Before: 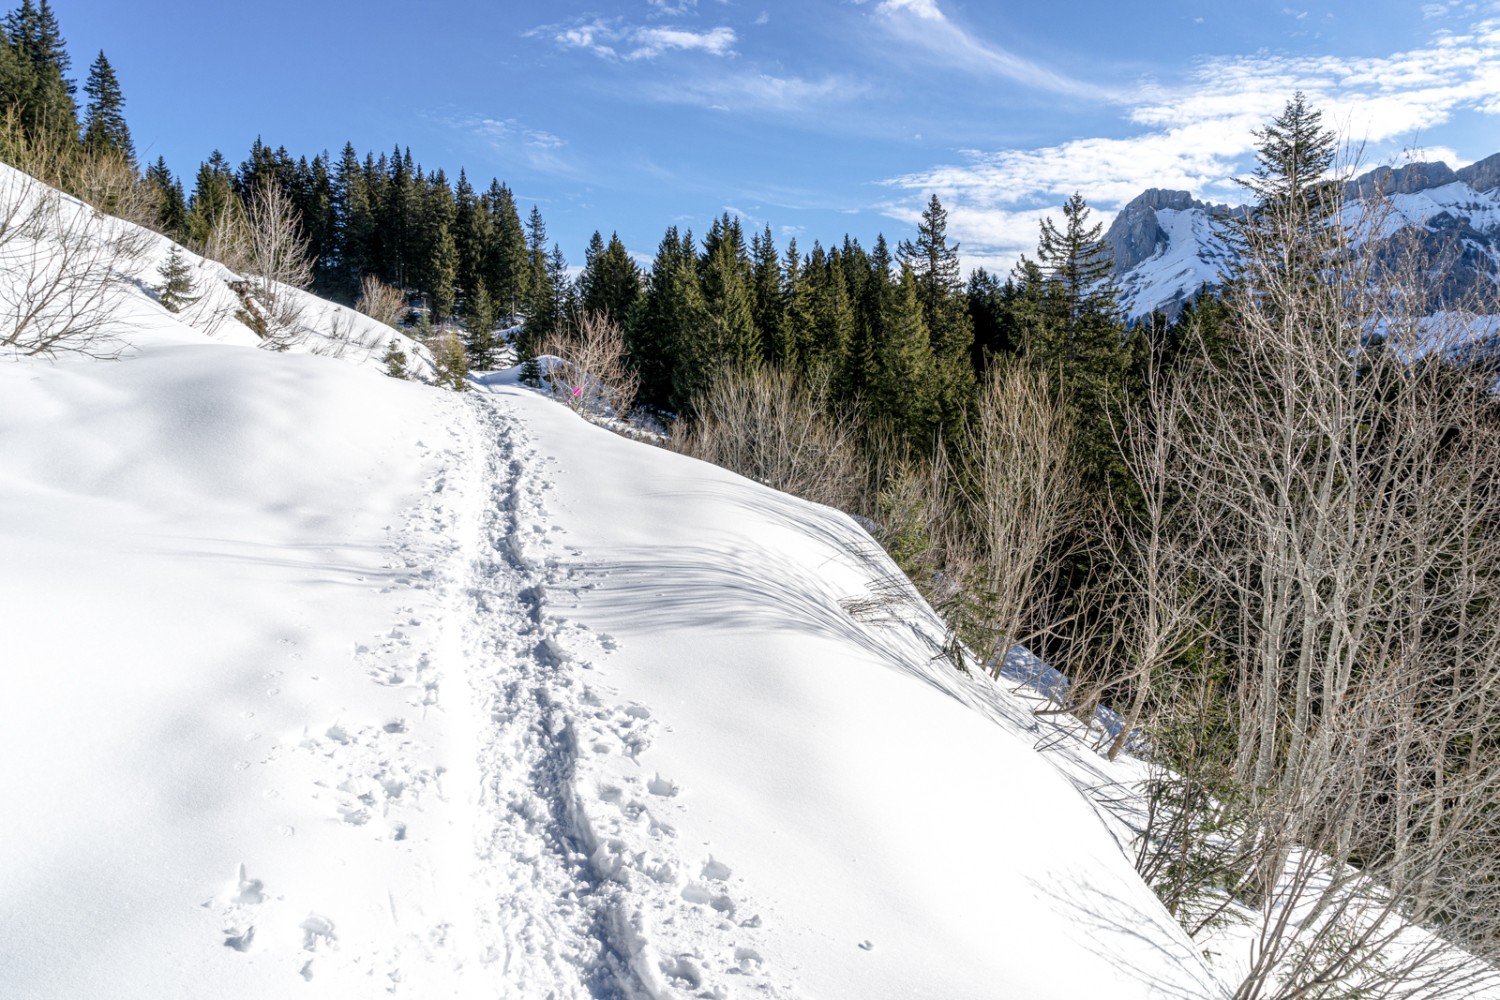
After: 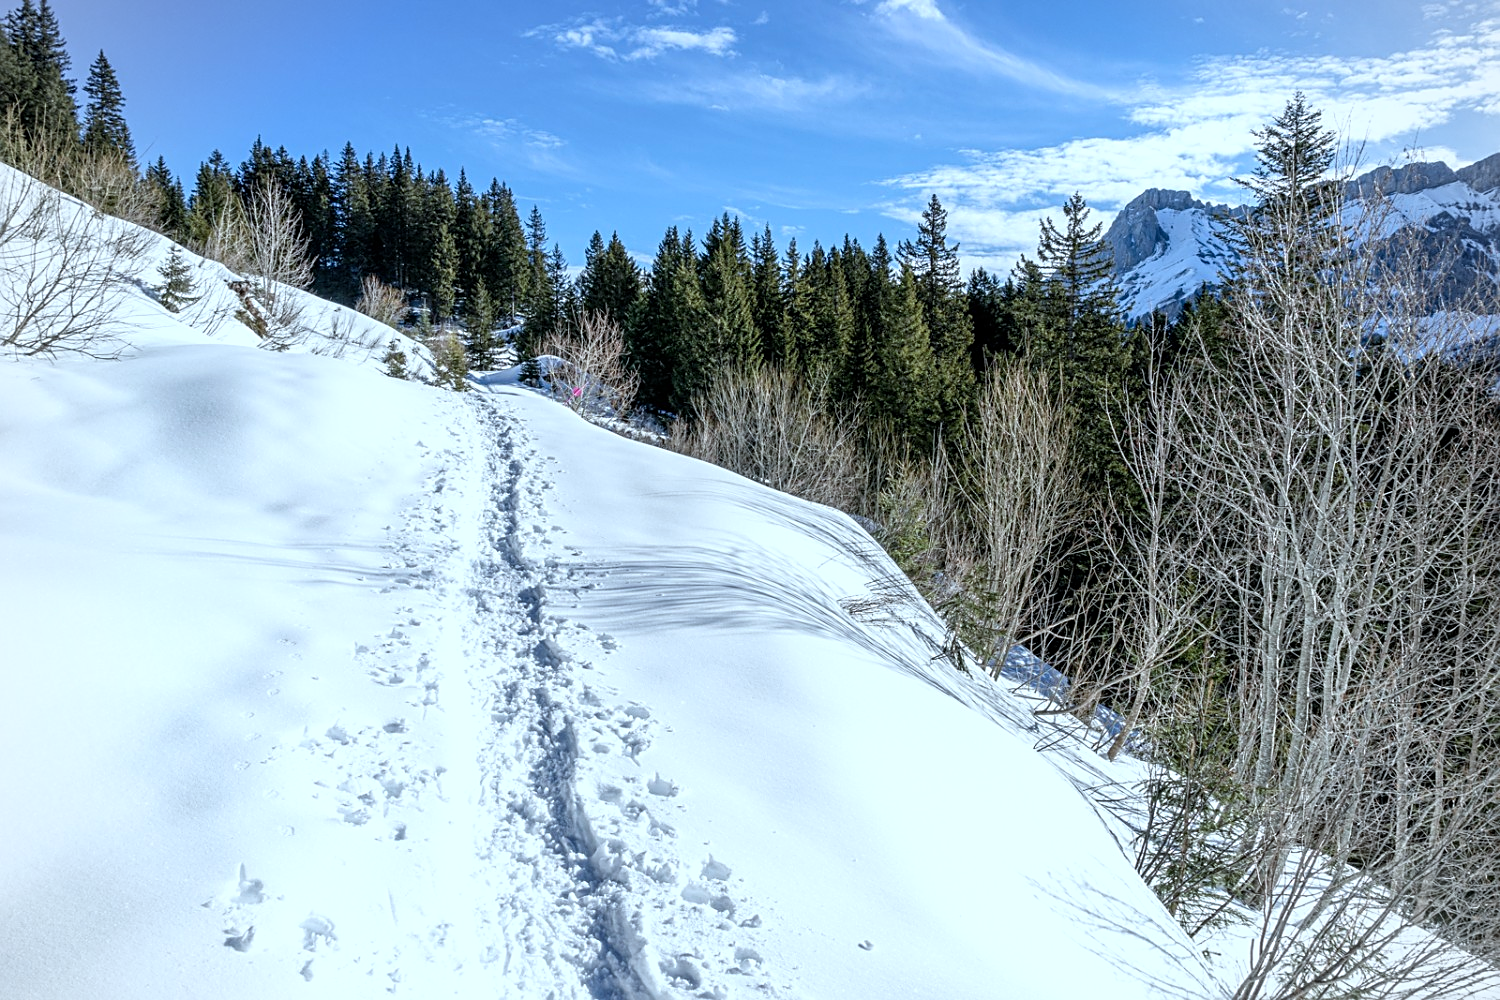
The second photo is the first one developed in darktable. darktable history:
vignetting: brightness -0.167
color calibration: illuminant F (fluorescent), F source F9 (Cool White Deluxe 4150 K) – high CRI, x 0.374, y 0.373, temperature 4158.34 K
sharpen: on, module defaults
